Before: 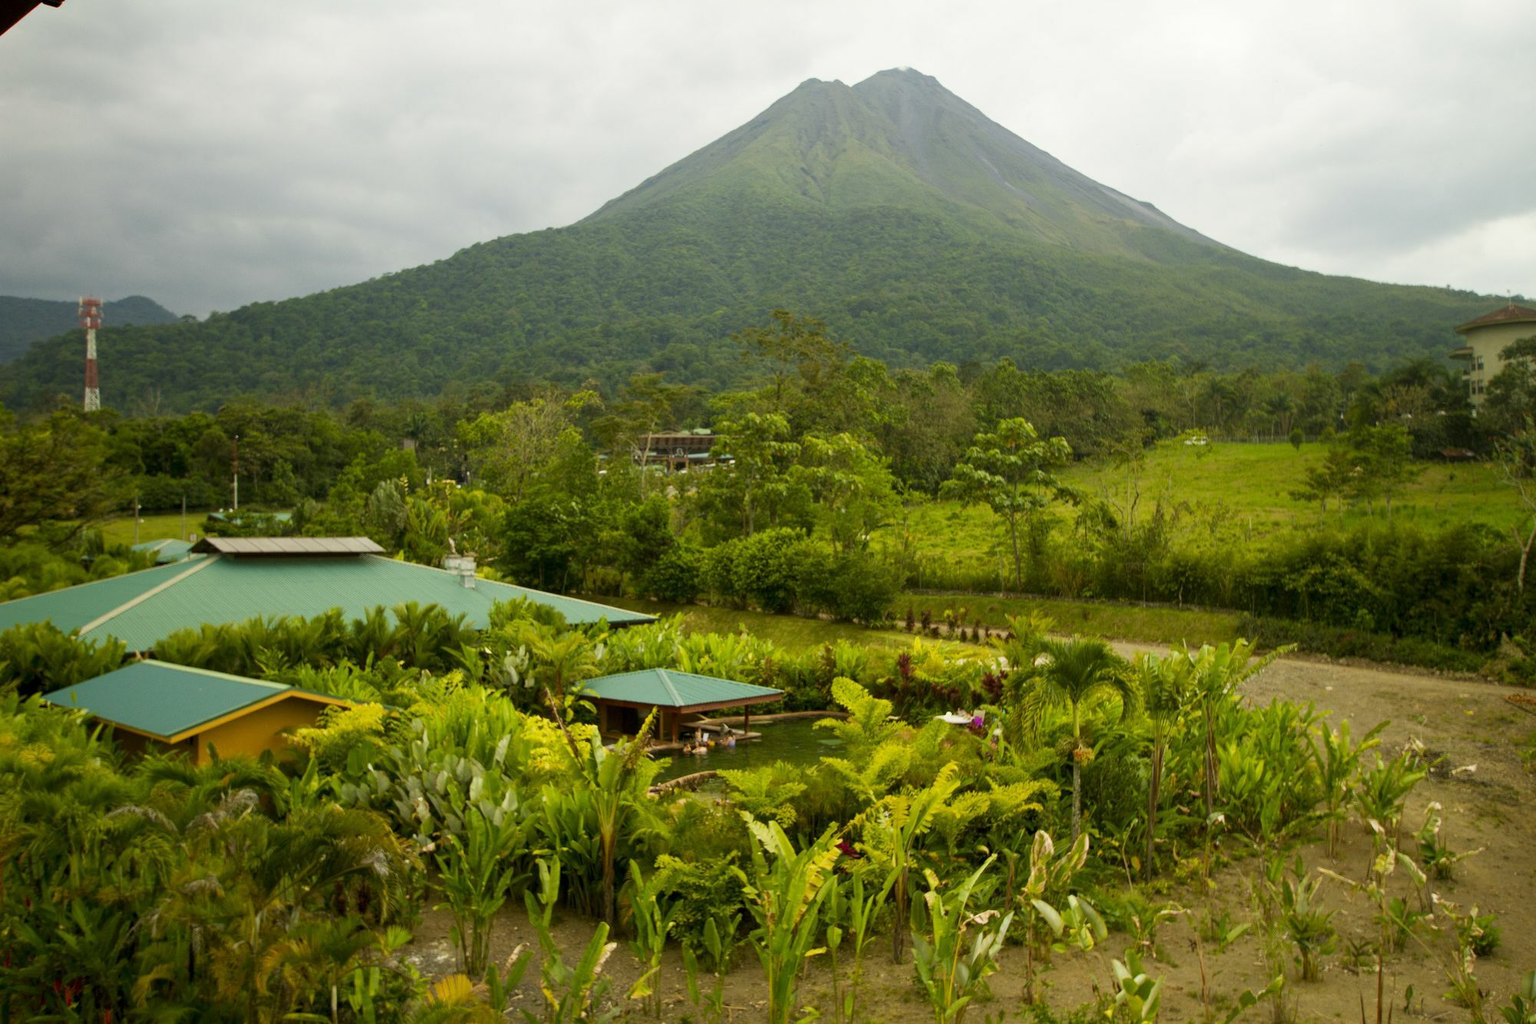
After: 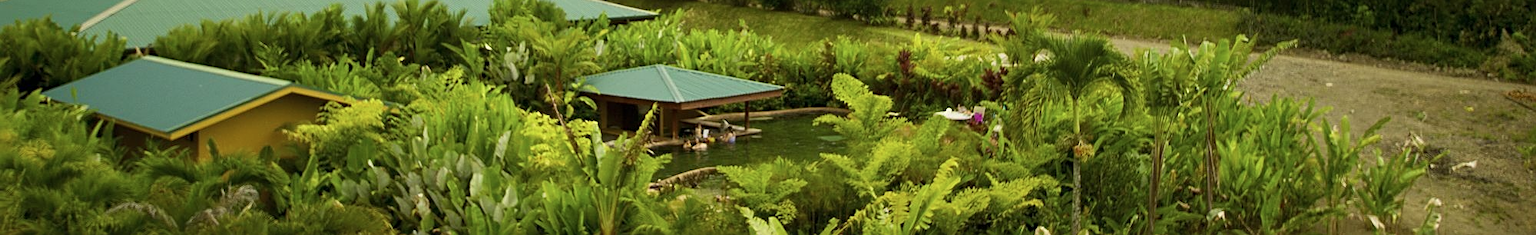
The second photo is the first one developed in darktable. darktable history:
crop and rotate: top 59.004%, bottom 17.902%
sharpen: on, module defaults
color zones: curves: ch1 [(0.113, 0.438) (0.75, 0.5)]; ch2 [(0.12, 0.526) (0.75, 0.5)]
